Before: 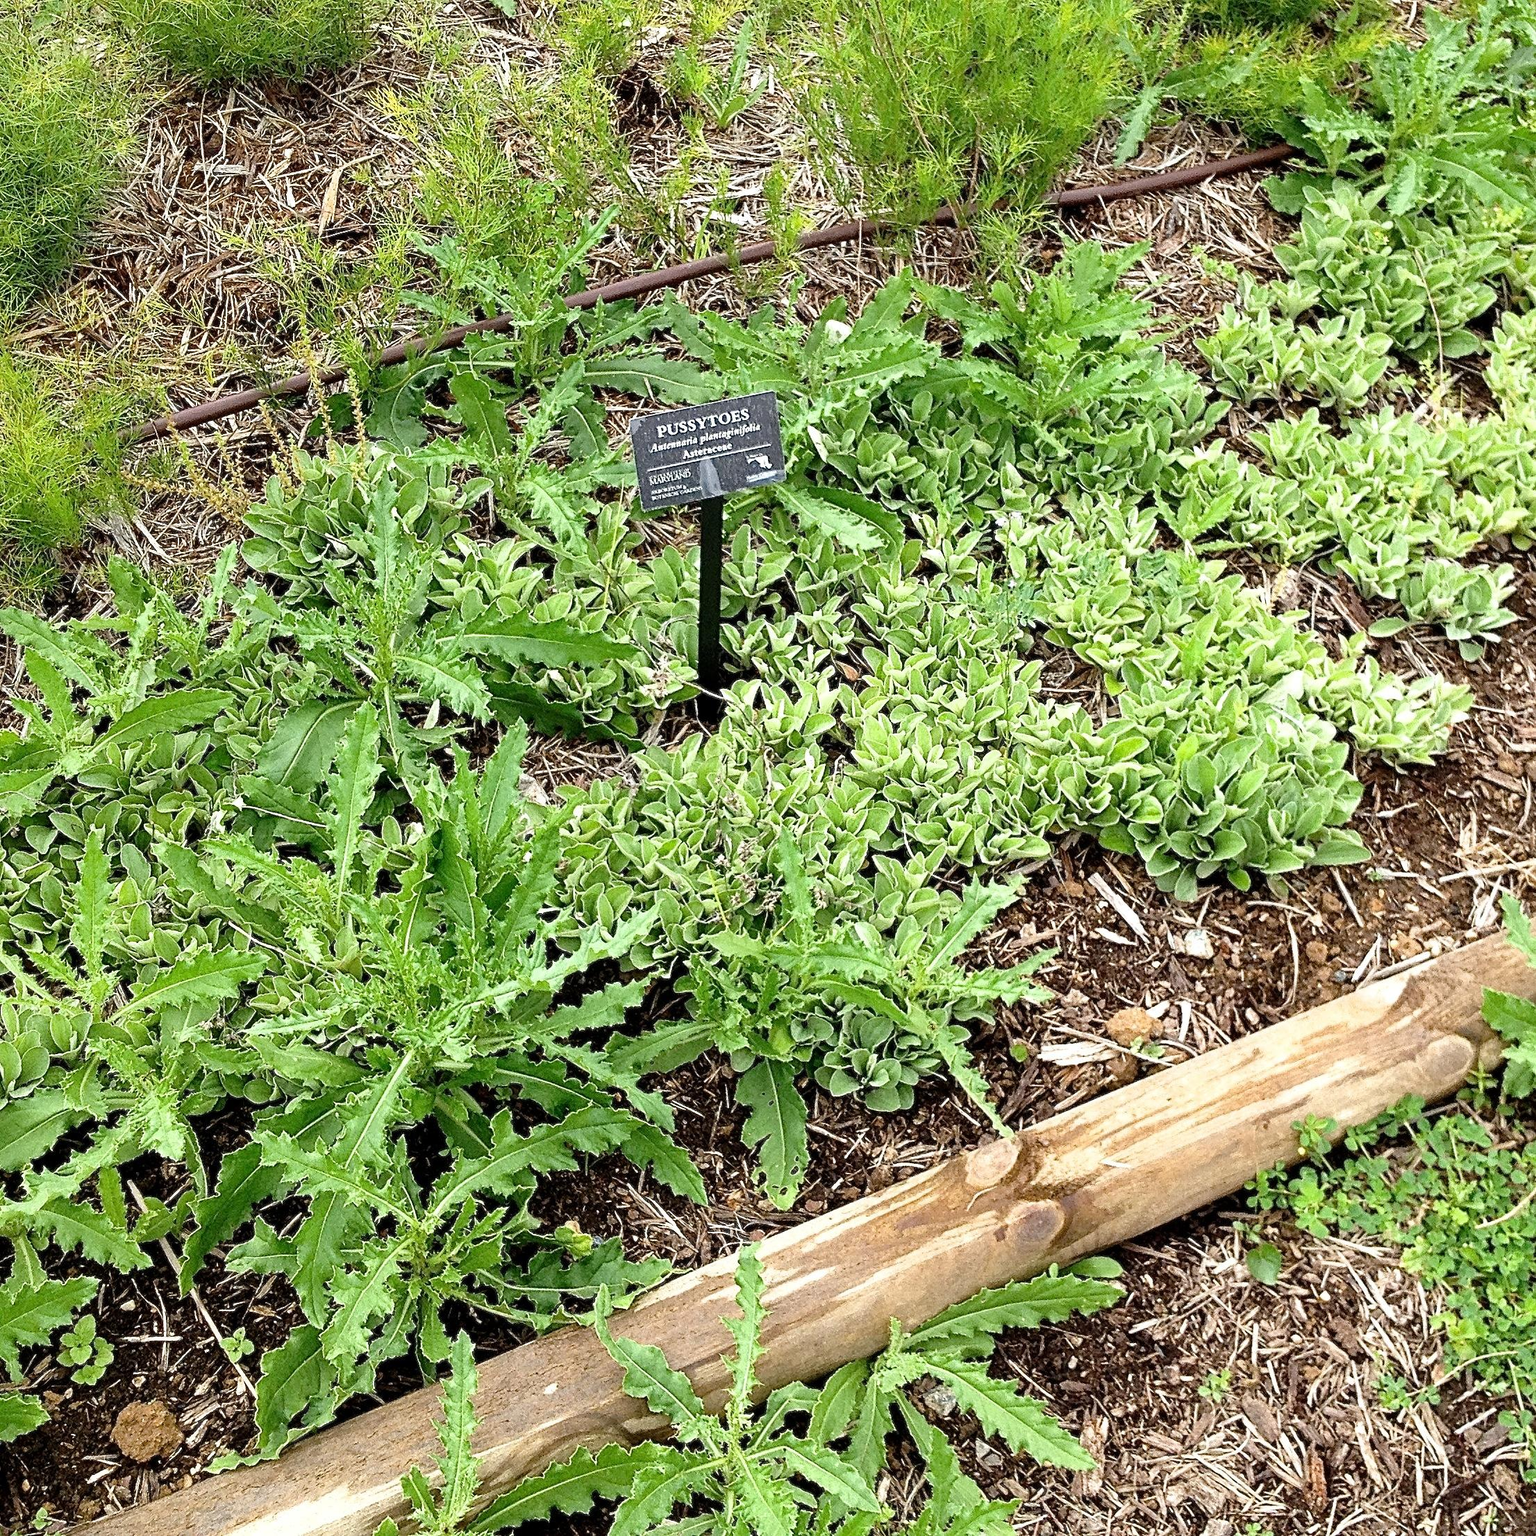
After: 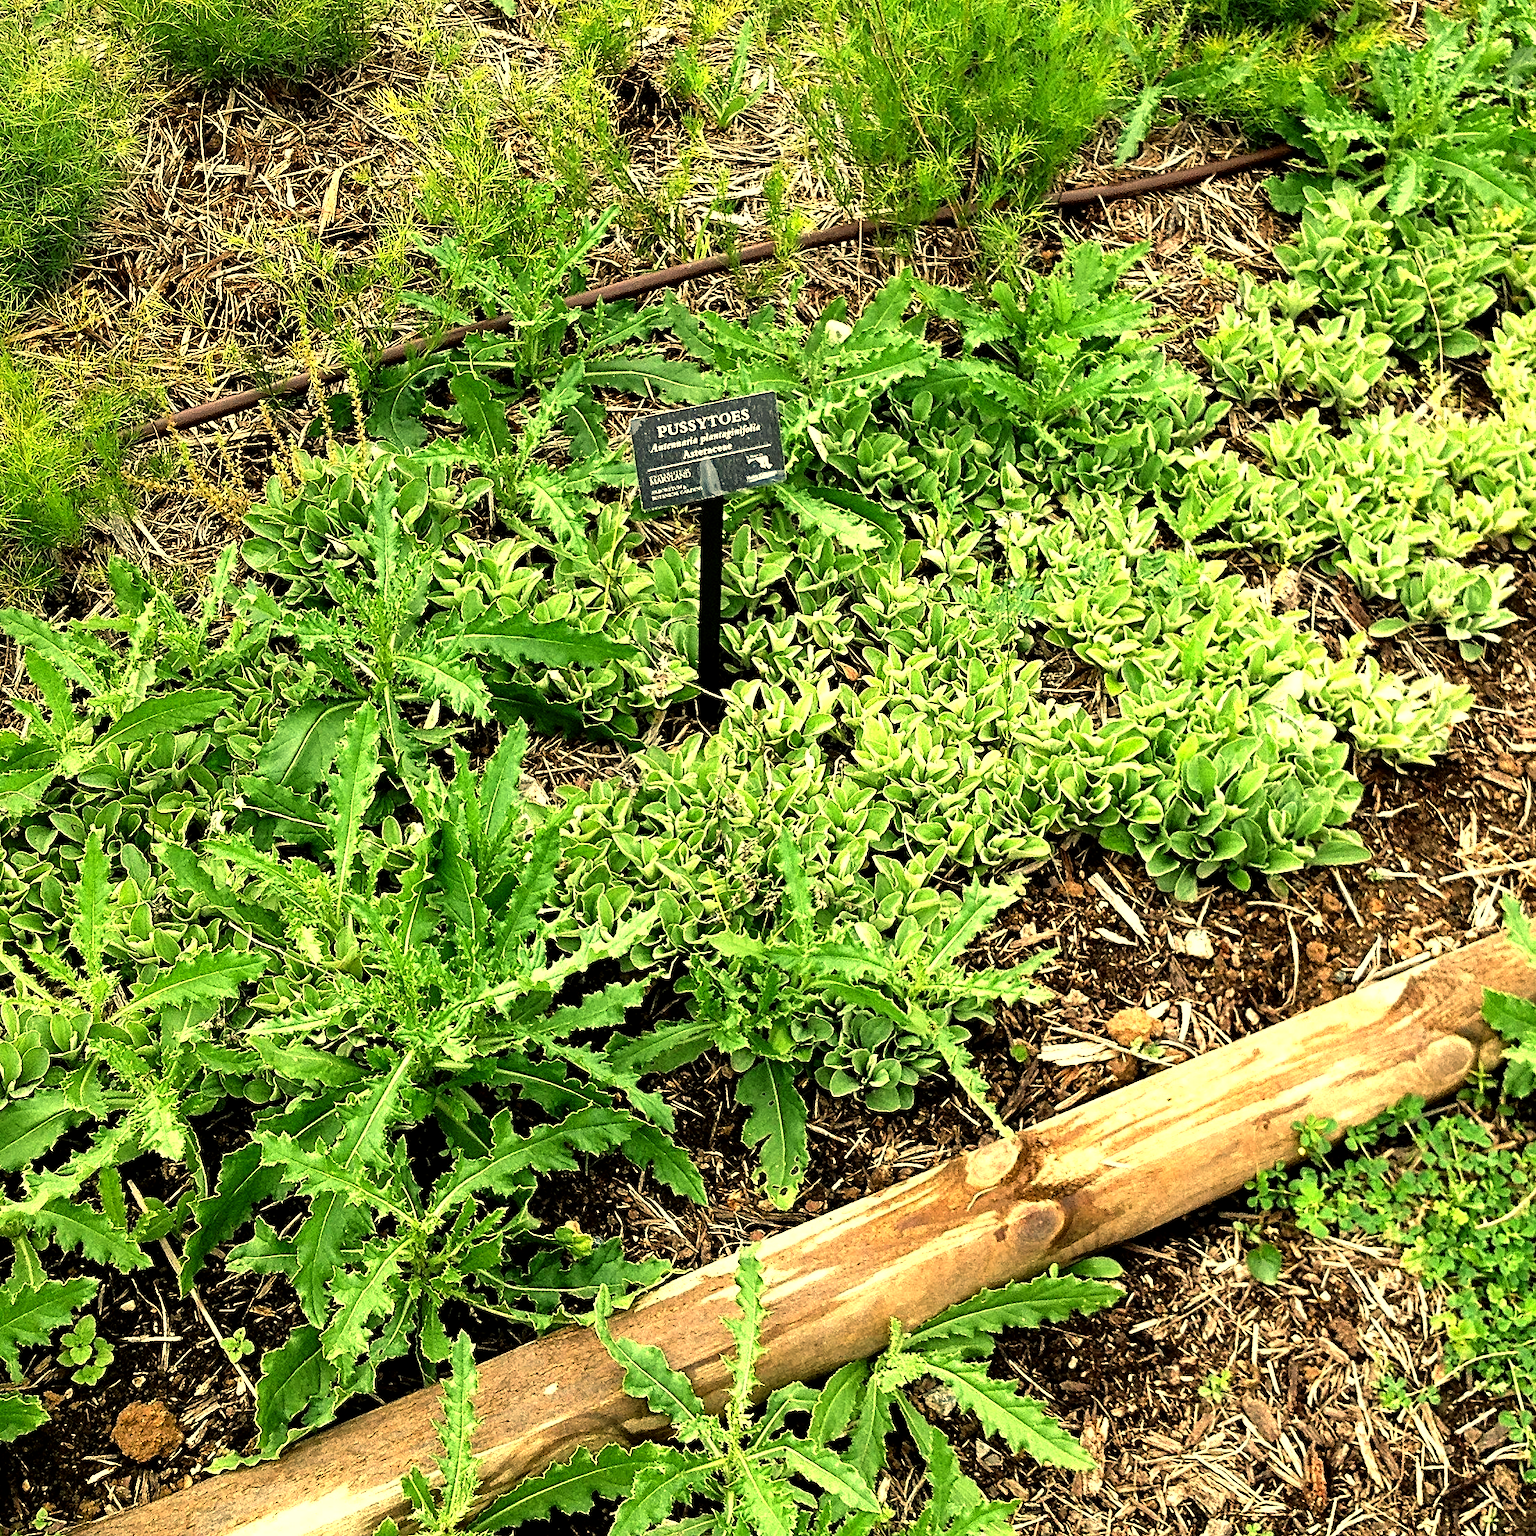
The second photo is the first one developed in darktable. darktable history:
base curve: exposure shift 0, preserve colors none
color balance: mode lift, gamma, gain (sRGB), lift [1.014, 0.966, 0.918, 0.87], gamma [0.86, 0.734, 0.918, 0.976], gain [1.063, 1.13, 1.063, 0.86]
